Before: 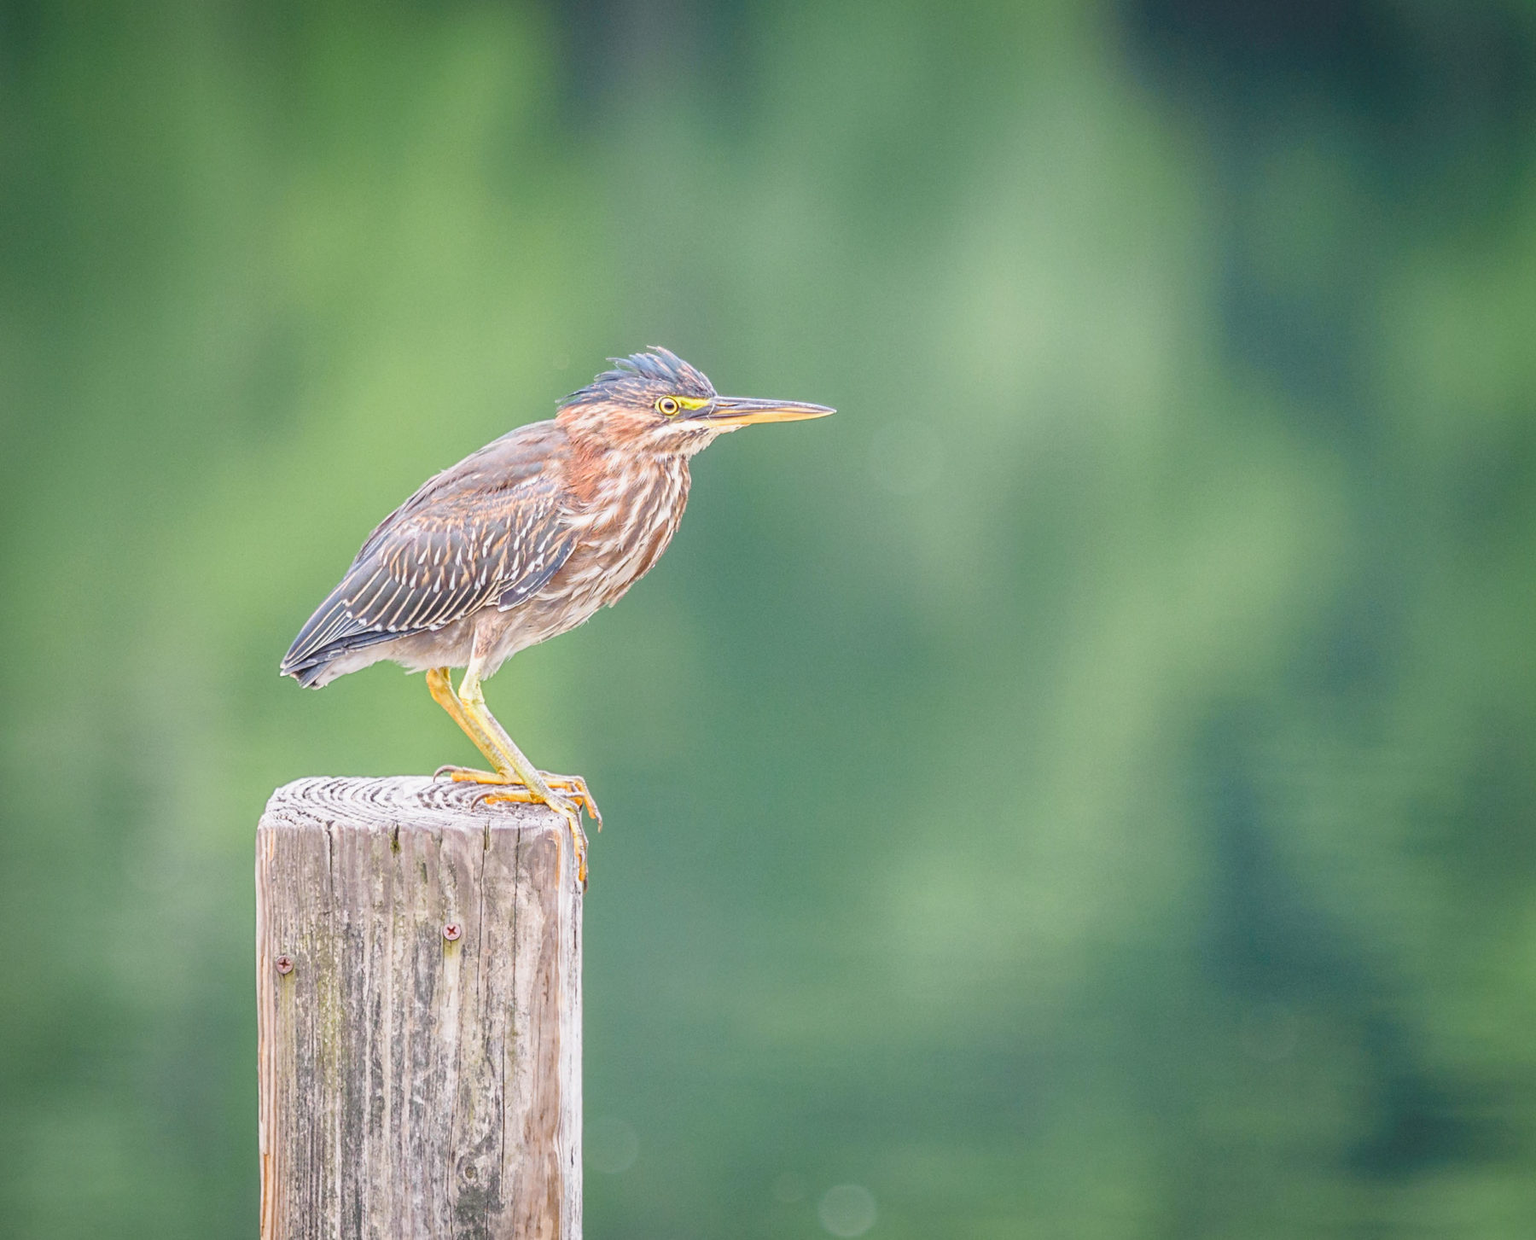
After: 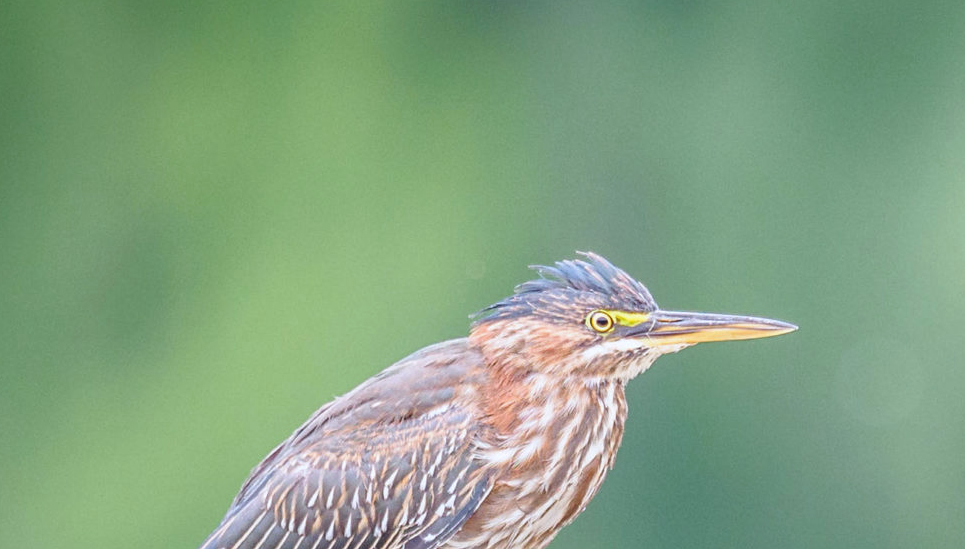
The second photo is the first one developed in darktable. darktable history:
crop: left 10.121%, top 10.631%, right 36.218%, bottom 51.526%
white balance: red 0.974, blue 1.044
tone equalizer: on, module defaults
